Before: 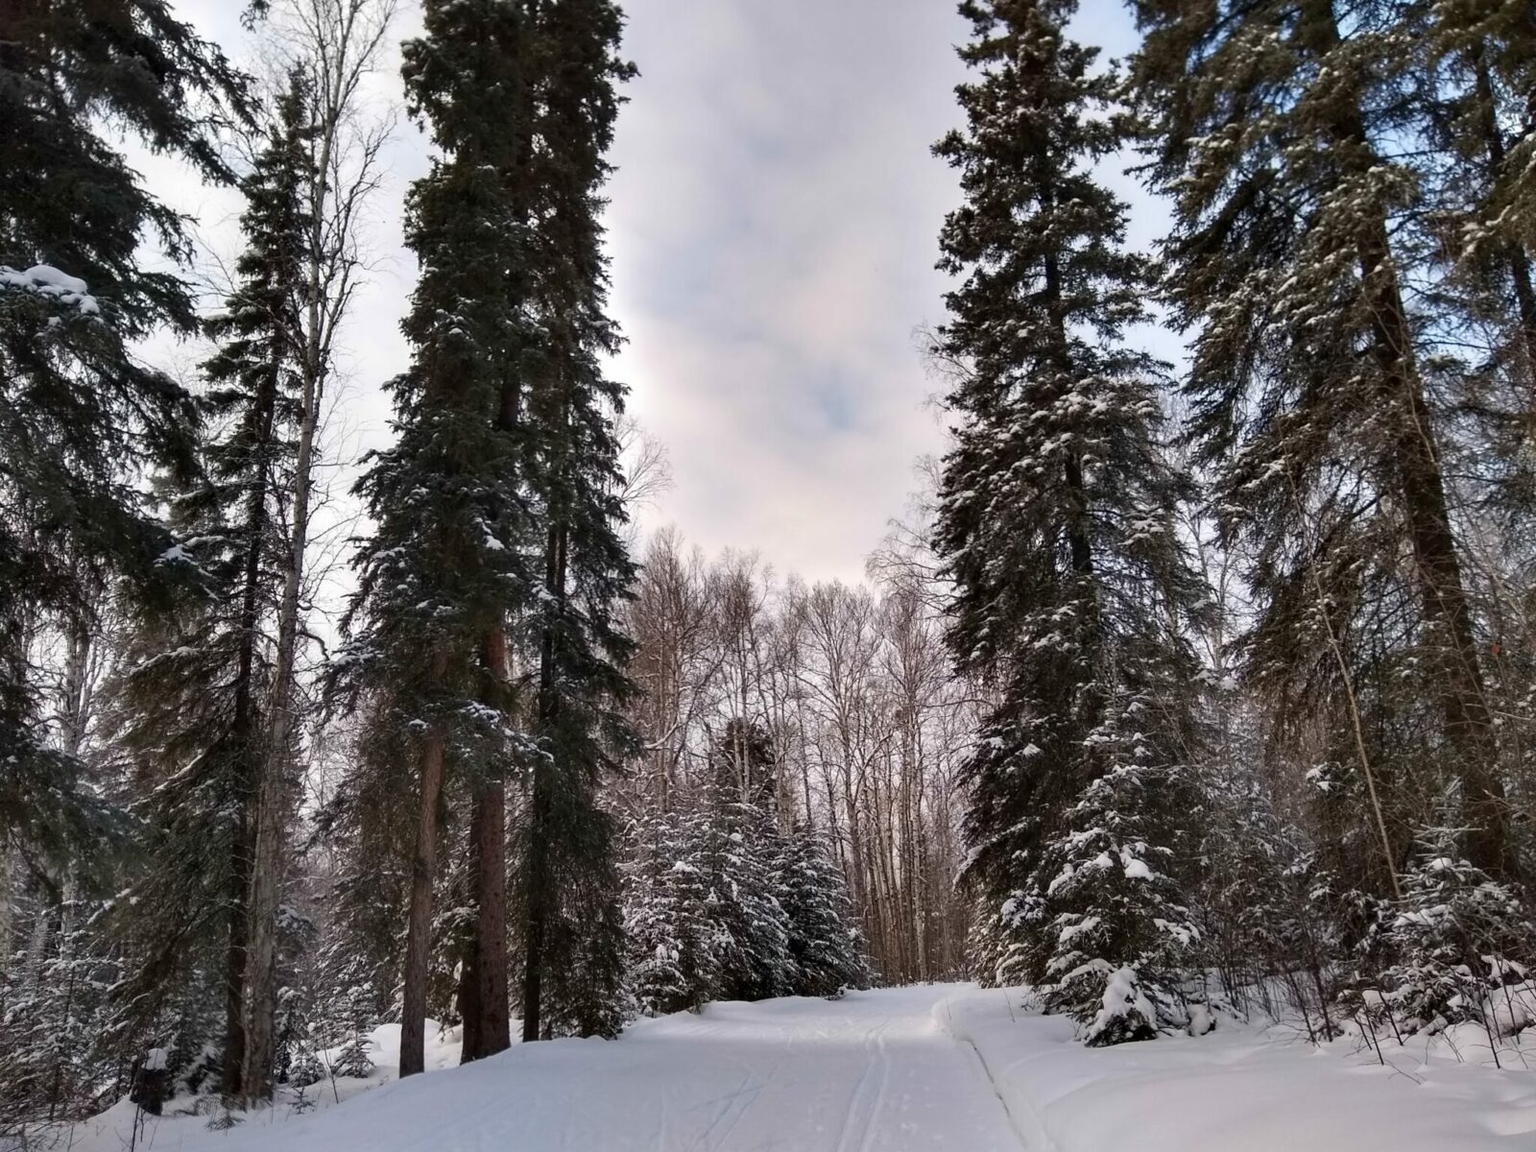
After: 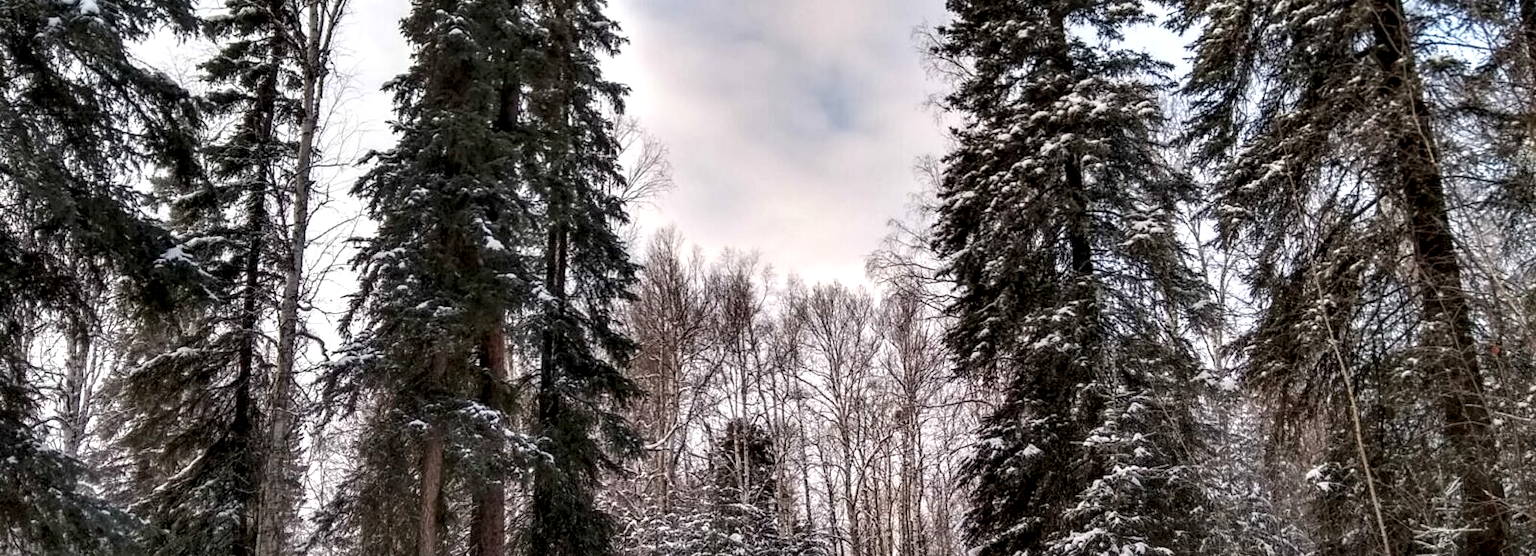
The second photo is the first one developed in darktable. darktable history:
tone equalizer: on, module defaults
contrast brightness saturation: contrast 0.05, brightness 0.06, saturation 0.01
crop and rotate: top 26.056%, bottom 25.543%
local contrast: highlights 60%, shadows 60%, detail 160%
